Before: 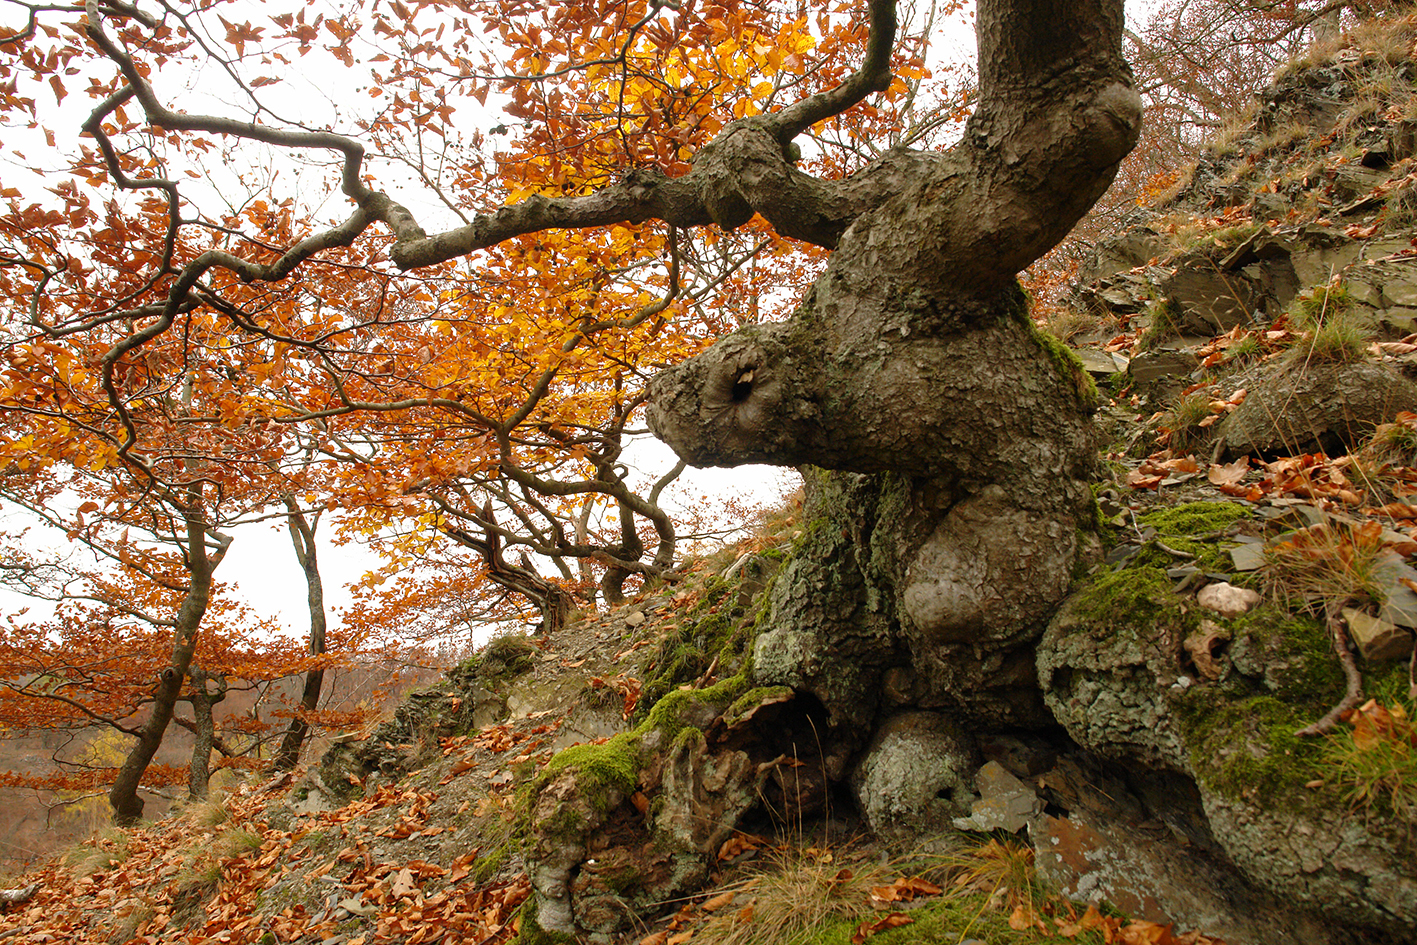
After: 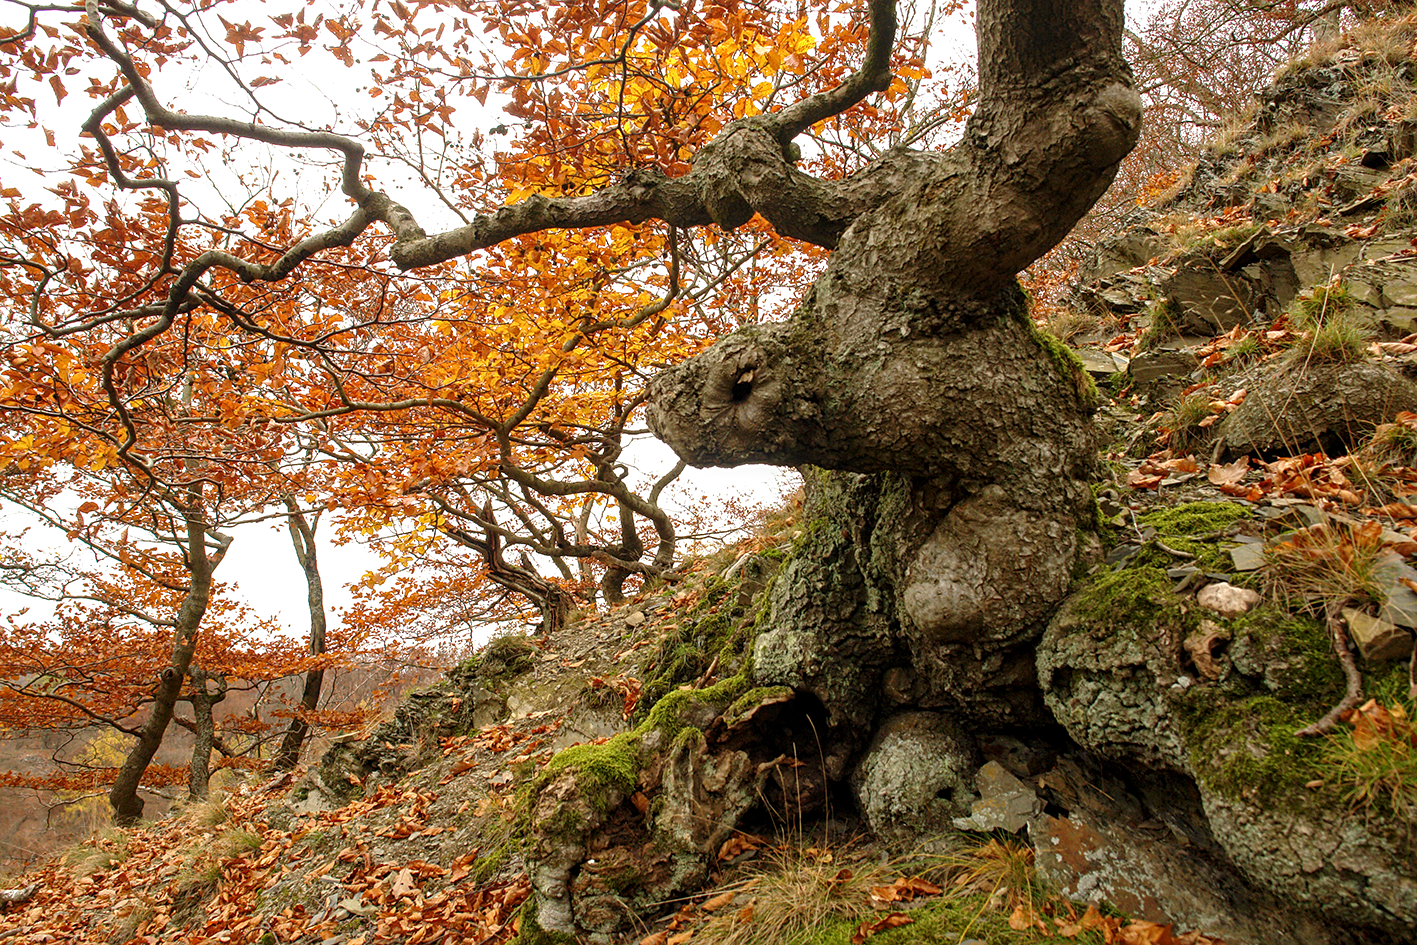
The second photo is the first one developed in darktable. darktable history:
exposure: exposure 0.133 EV, compensate highlight preservation false
sharpen: amount 0.216
local contrast: on, module defaults
tone equalizer: edges refinement/feathering 500, mask exposure compensation -1.57 EV, preserve details no
